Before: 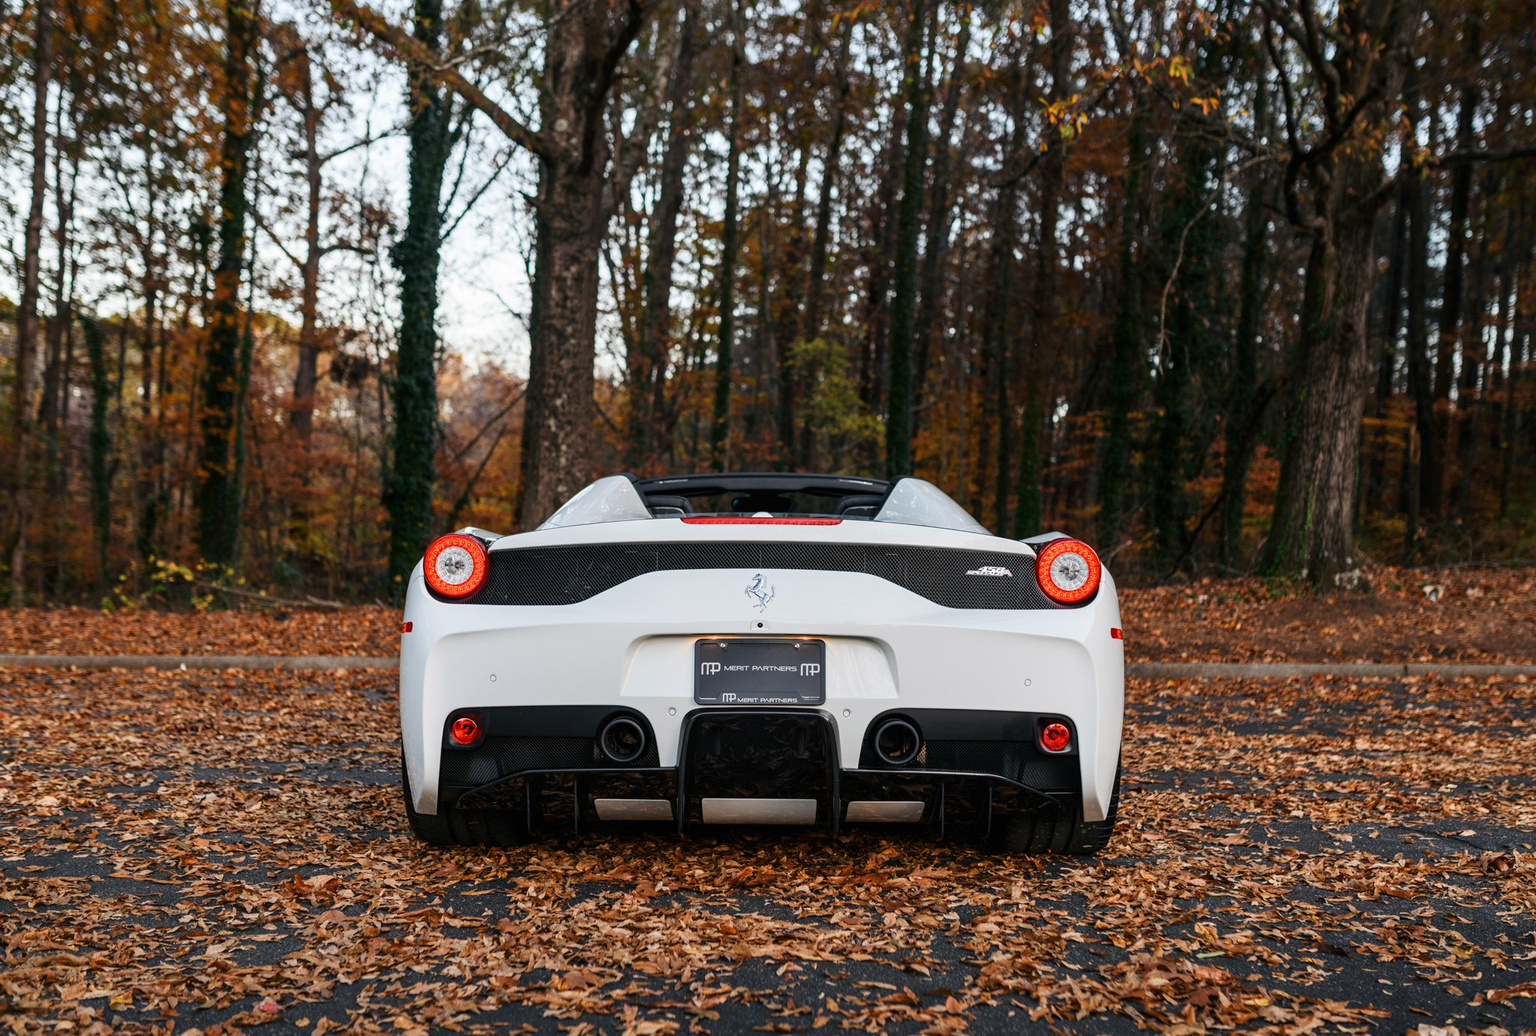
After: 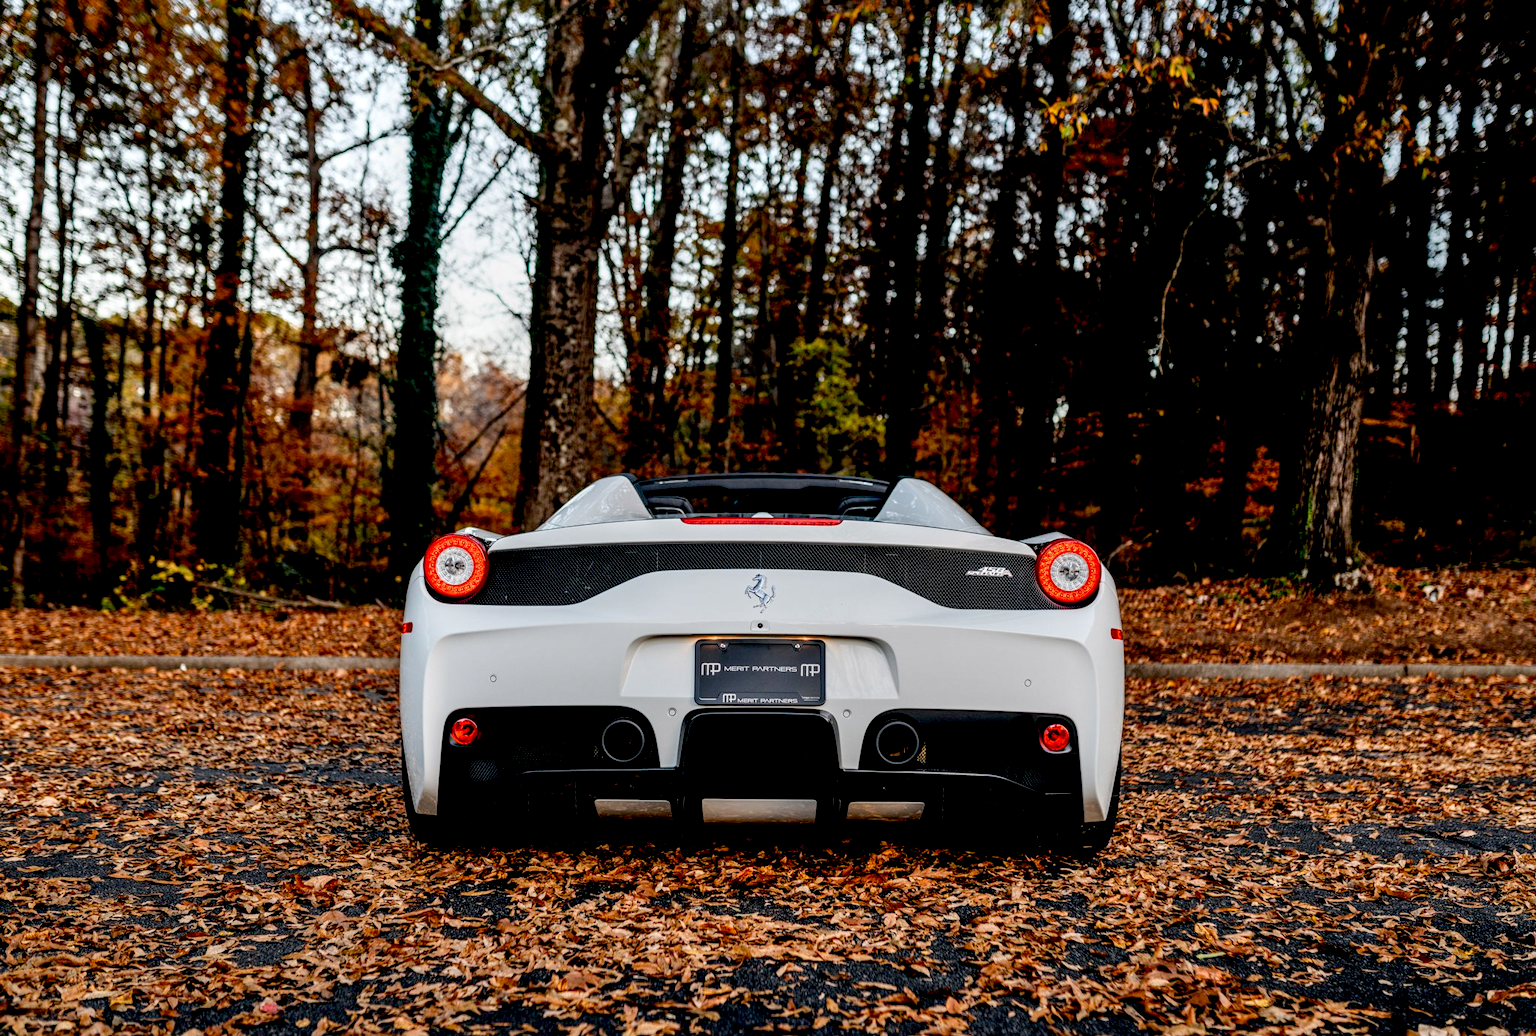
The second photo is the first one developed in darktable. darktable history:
shadows and highlights: shadows 29.41, highlights -29, low approximation 0.01, soften with gaussian
exposure: black level correction 0.025, exposure 0.184 EV, compensate exposure bias true, compensate highlight preservation false
local contrast: on, module defaults
